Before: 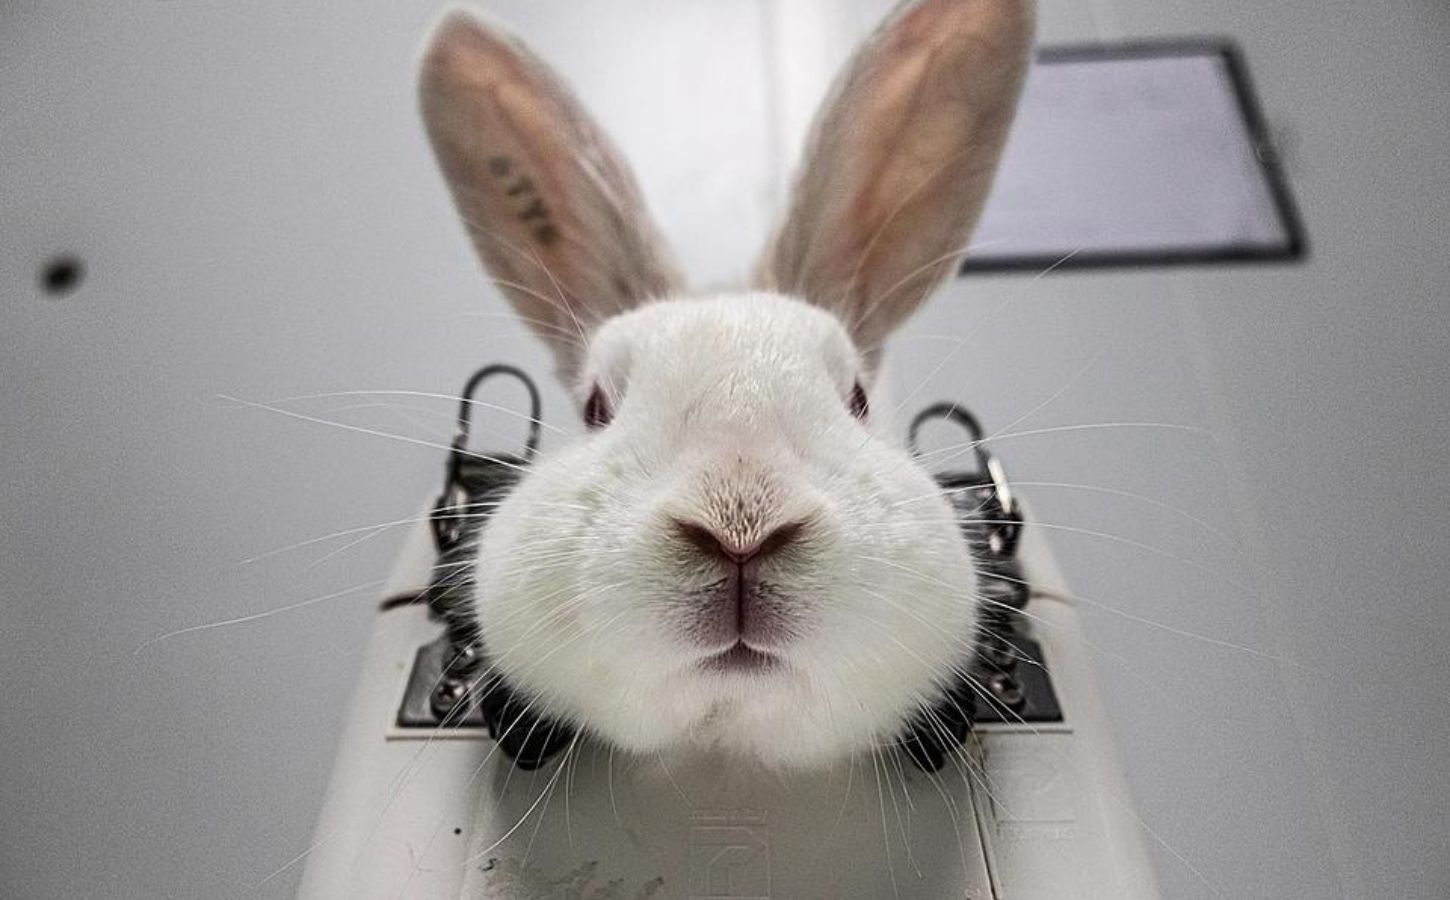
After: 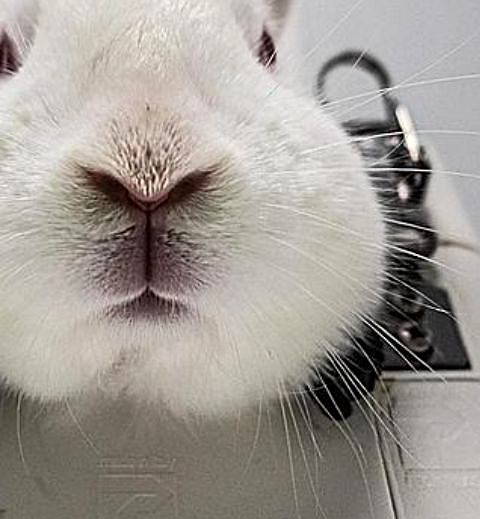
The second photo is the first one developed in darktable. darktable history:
crop: left 40.878%, top 39.176%, right 25.993%, bottom 3.081%
sharpen: on, module defaults
contrast brightness saturation: contrast 0.1, brightness 0.03, saturation 0.09
